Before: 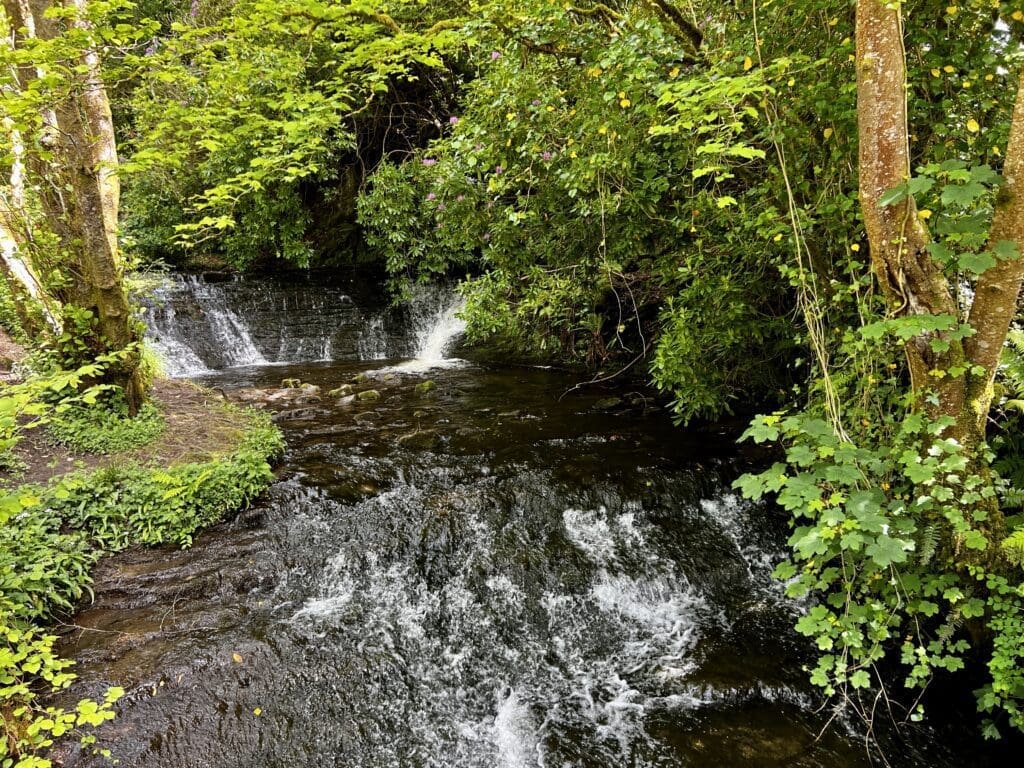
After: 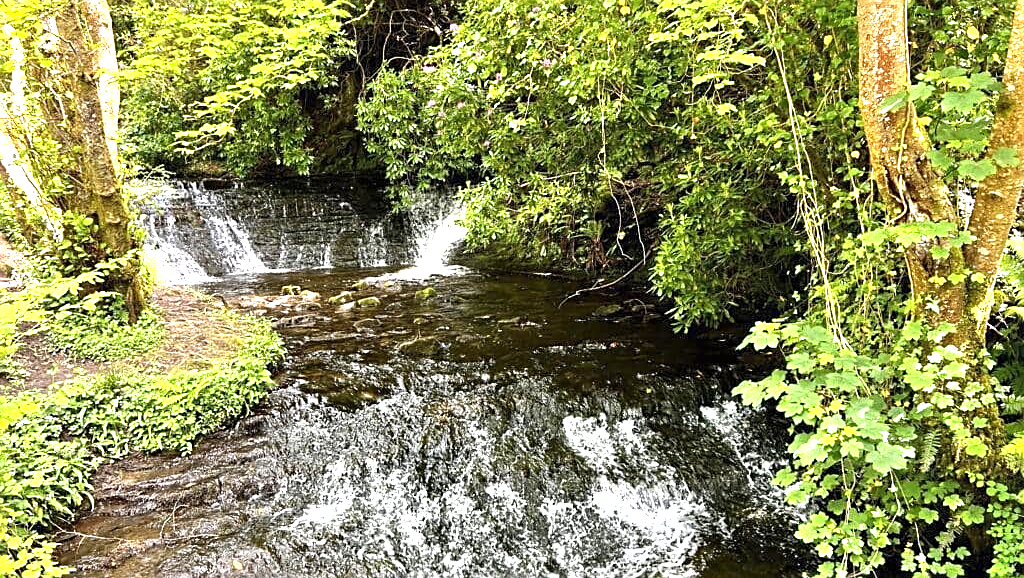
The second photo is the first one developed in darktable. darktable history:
crop and rotate: top 12.115%, bottom 12.538%
sharpen: on, module defaults
exposure: black level correction 0, exposure 1.369 EV, compensate exposure bias true, compensate highlight preservation false
